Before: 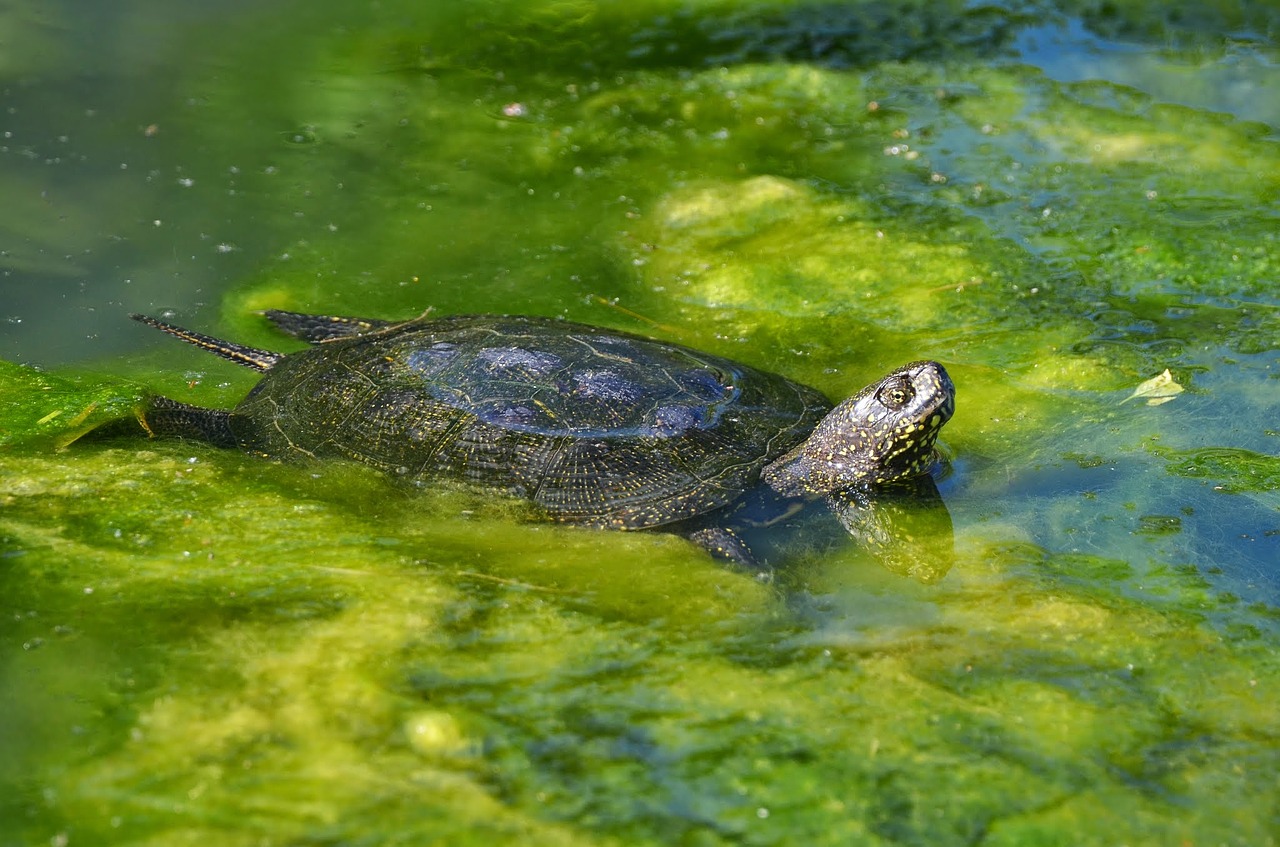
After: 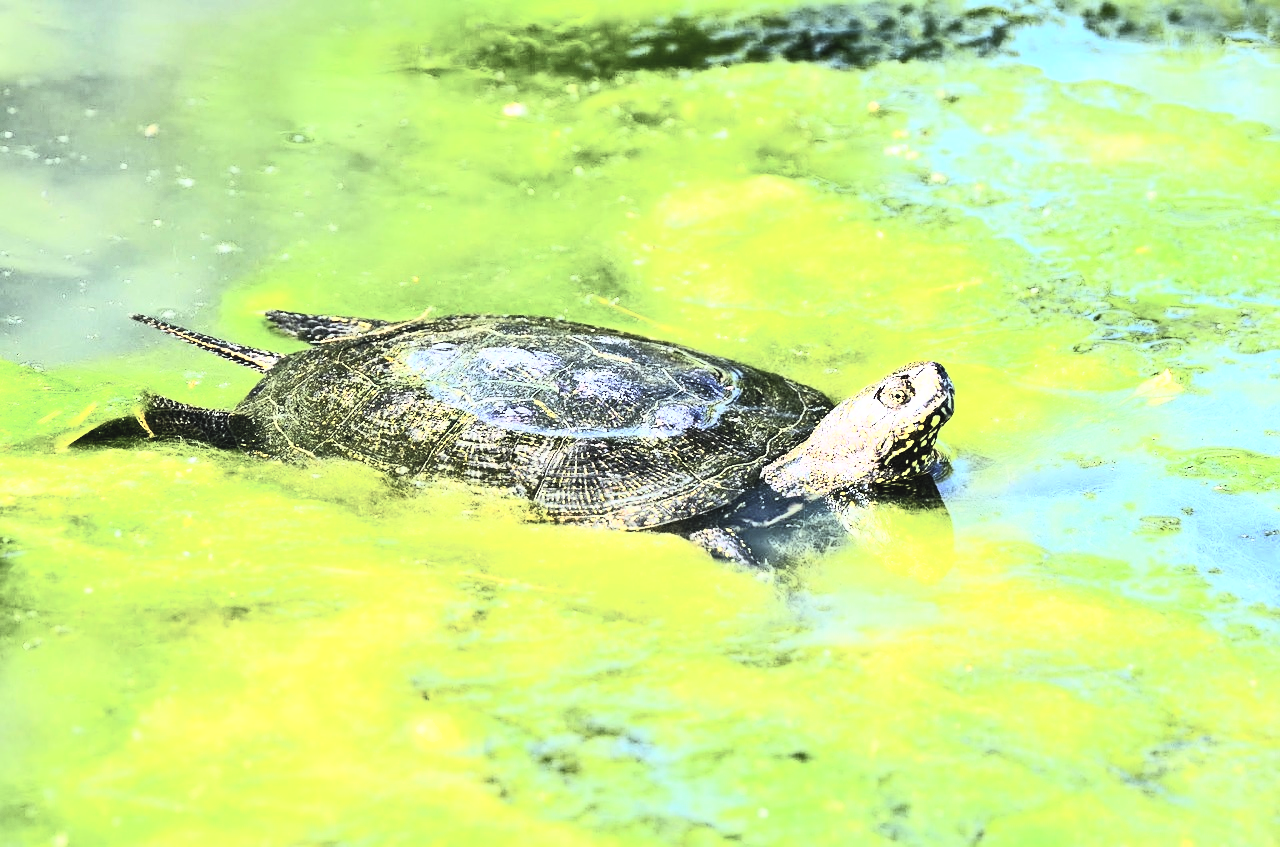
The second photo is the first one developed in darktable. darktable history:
contrast brightness saturation: contrast 0.43, brightness 0.56, saturation -0.19
shadows and highlights: shadows 37.27, highlights -28.18, soften with gaussian
exposure: exposure 0.6 EV, compensate highlight preservation false
color zones: curves: ch0 [(0.25, 0.5) (0.428, 0.473) (0.75, 0.5)]; ch1 [(0.243, 0.479) (0.398, 0.452) (0.75, 0.5)]
rgb curve: curves: ch0 [(0, 0) (0.21, 0.15) (0.24, 0.21) (0.5, 0.75) (0.75, 0.96) (0.89, 0.99) (1, 1)]; ch1 [(0, 0.02) (0.21, 0.13) (0.25, 0.2) (0.5, 0.67) (0.75, 0.9) (0.89, 0.97) (1, 1)]; ch2 [(0, 0.02) (0.21, 0.13) (0.25, 0.2) (0.5, 0.67) (0.75, 0.9) (0.89, 0.97) (1, 1)], compensate middle gray true
